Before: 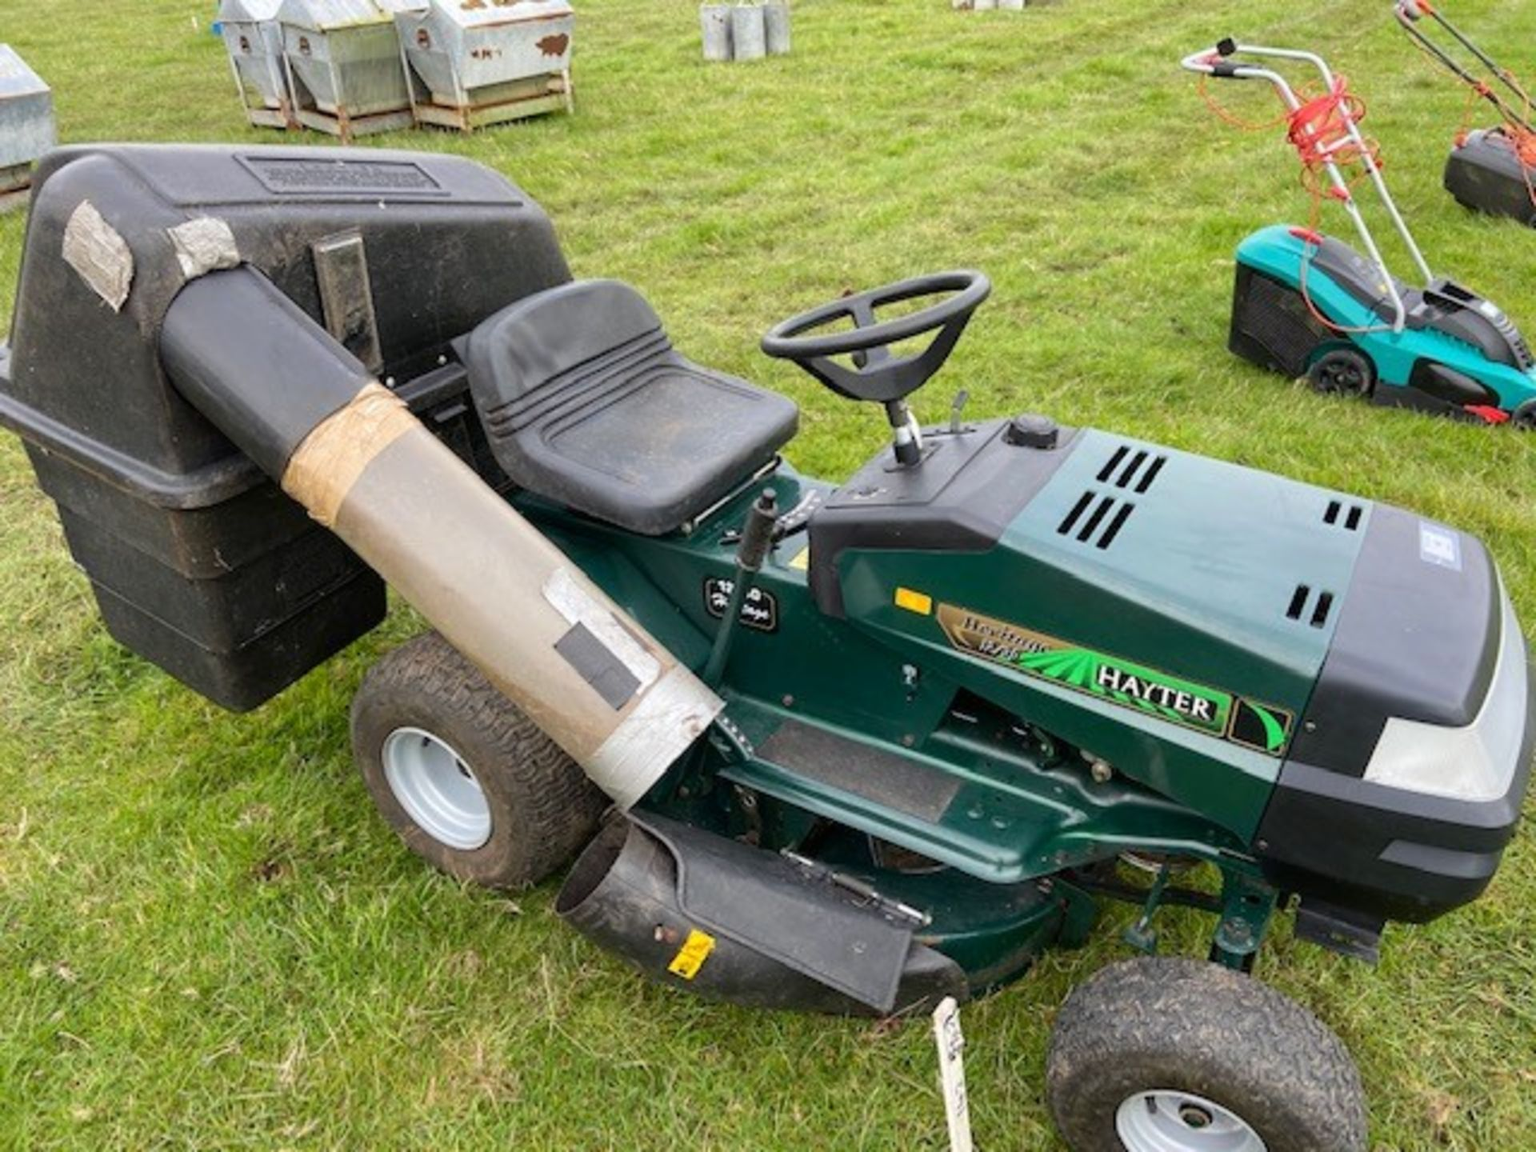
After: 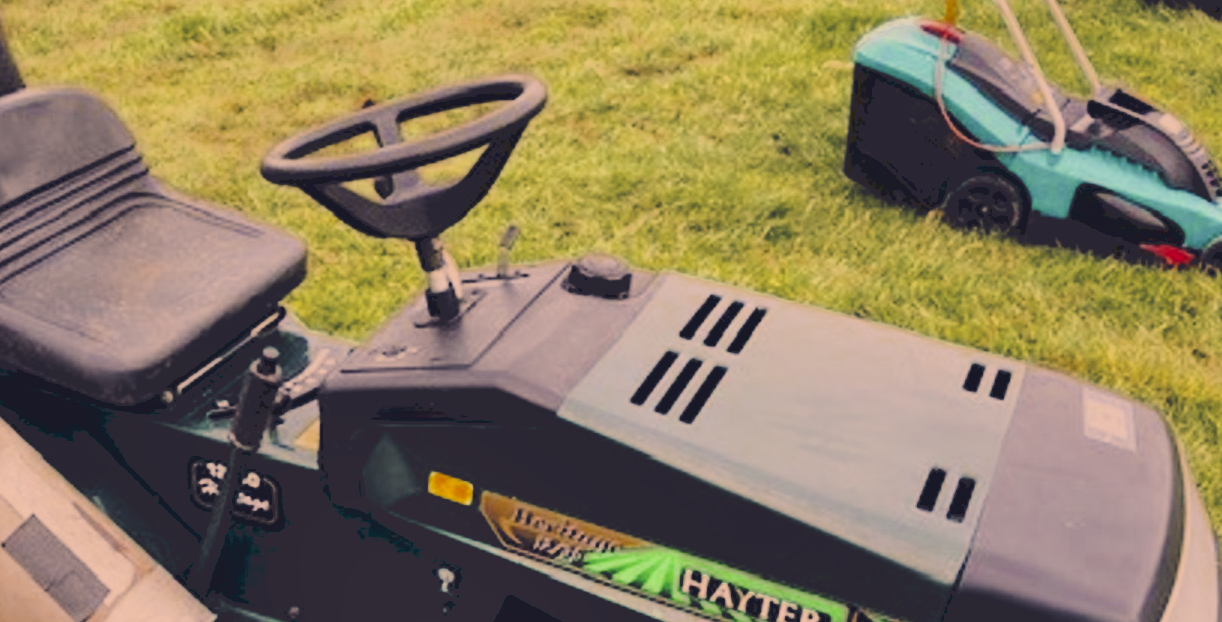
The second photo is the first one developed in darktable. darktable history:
crop: left 36.005%, top 18.293%, right 0.31%, bottom 38.444%
color zones: curves: ch0 [(0.11, 0.396) (0.195, 0.36) (0.25, 0.5) (0.303, 0.412) (0.357, 0.544) (0.75, 0.5) (0.967, 0.328)]; ch1 [(0, 0.468) (0.112, 0.512) (0.202, 0.6) (0.25, 0.5) (0.307, 0.352) (0.357, 0.544) (0.75, 0.5) (0.963, 0.524)]
tone curve: curves: ch0 [(0, 0) (0.003, 0.161) (0.011, 0.161) (0.025, 0.161) (0.044, 0.161) (0.069, 0.161) (0.1, 0.161) (0.136, 0.163) (0.177, 0.179) (0.224, 0.207) (0.277, 0.243) (0.335, 0.292) (0.399, 0.361) (0.468, 0.452) (0.543, 0.547) (0.623, 0.638) (0.709, 0.731) (0.801, 0.826) (0.898, 0.911) (1, 1)], preserve colors none
filmic rgb: black relative exposure -5 EV, hardness 2.88, contrast 1.2, highlights saturation mix -30%
color correction: highlights a* 19.59, highlights b* 27.49, shadows a* 3.46, shadows b* -17.28, saturation 0.73
exposure: black level correction 0.009, exposure 0.014 EV, compensate highlight preservation false
shadows and highlights: shadows 37.27, highlights -28.18, soften with gaussian
